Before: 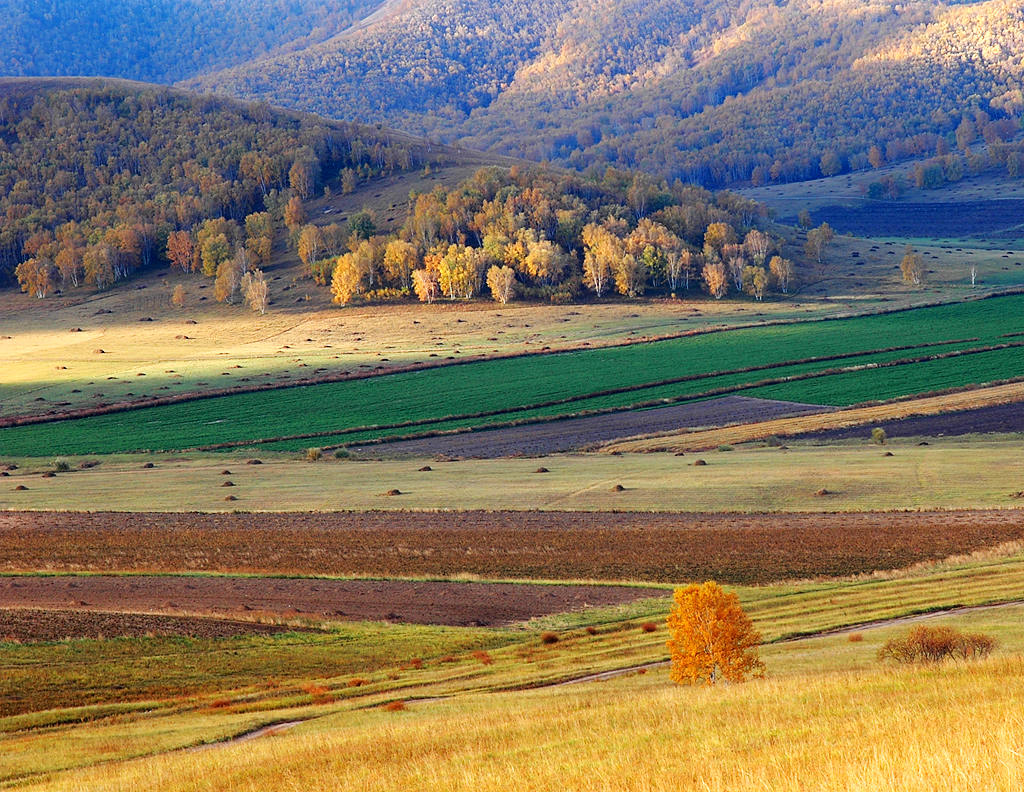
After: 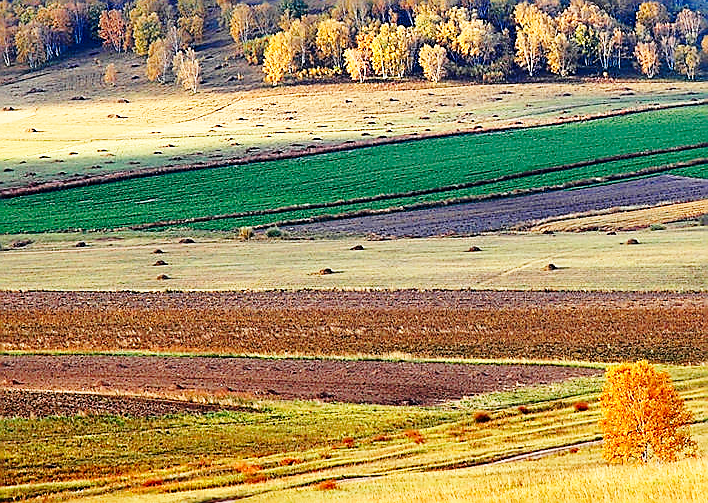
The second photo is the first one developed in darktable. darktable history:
exposure: exposure -0.042 EV, compensate highlight preservation false
base curve: curves: ch0 [(0, 0) (0.028, 0.03) (0.121, 0.232) (0.46, 0.748) (0.859, 0.968) (1, 1)], preserve colors none
crop: left 6.644%, top 27.929%, right 24.192%, bottom 8.546%
sharpen: radius 1.395, amount 1.257, threshold 0.753
